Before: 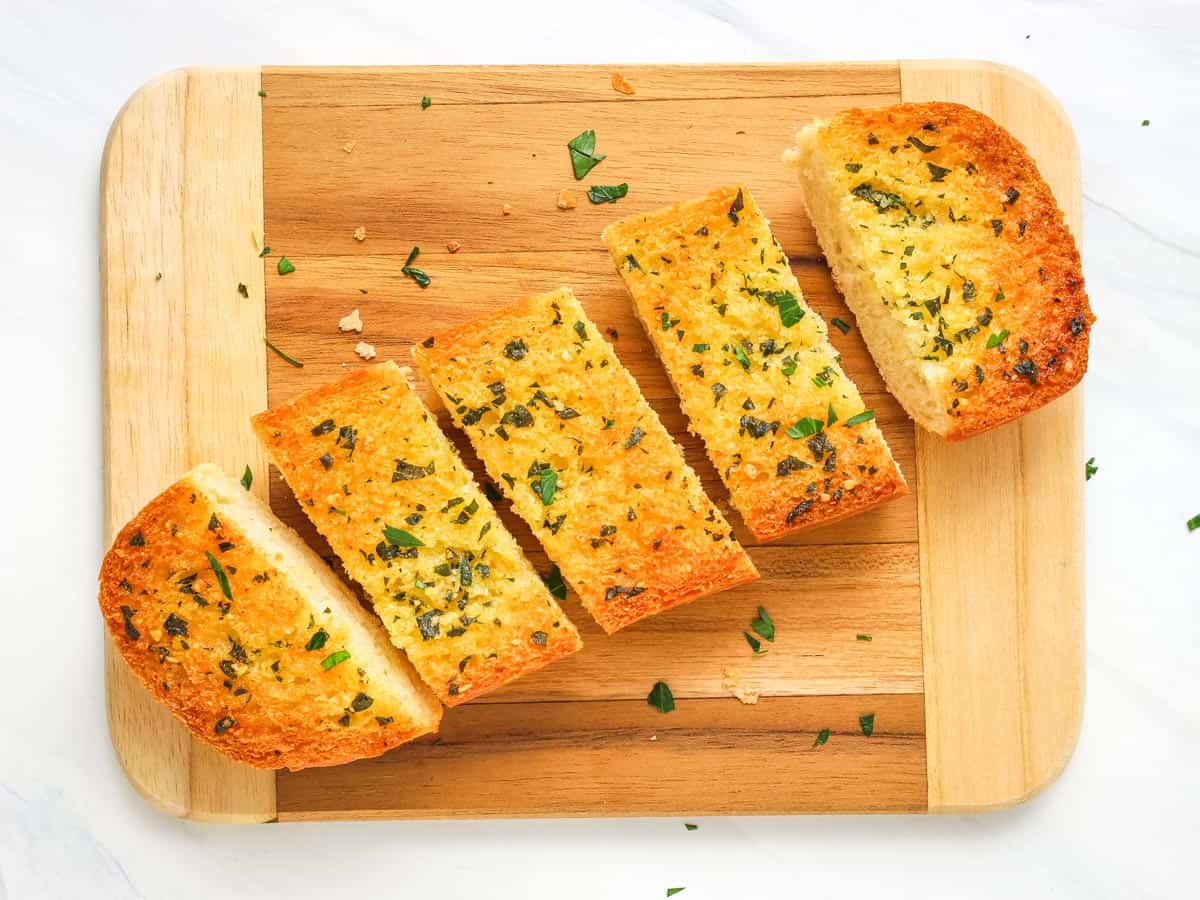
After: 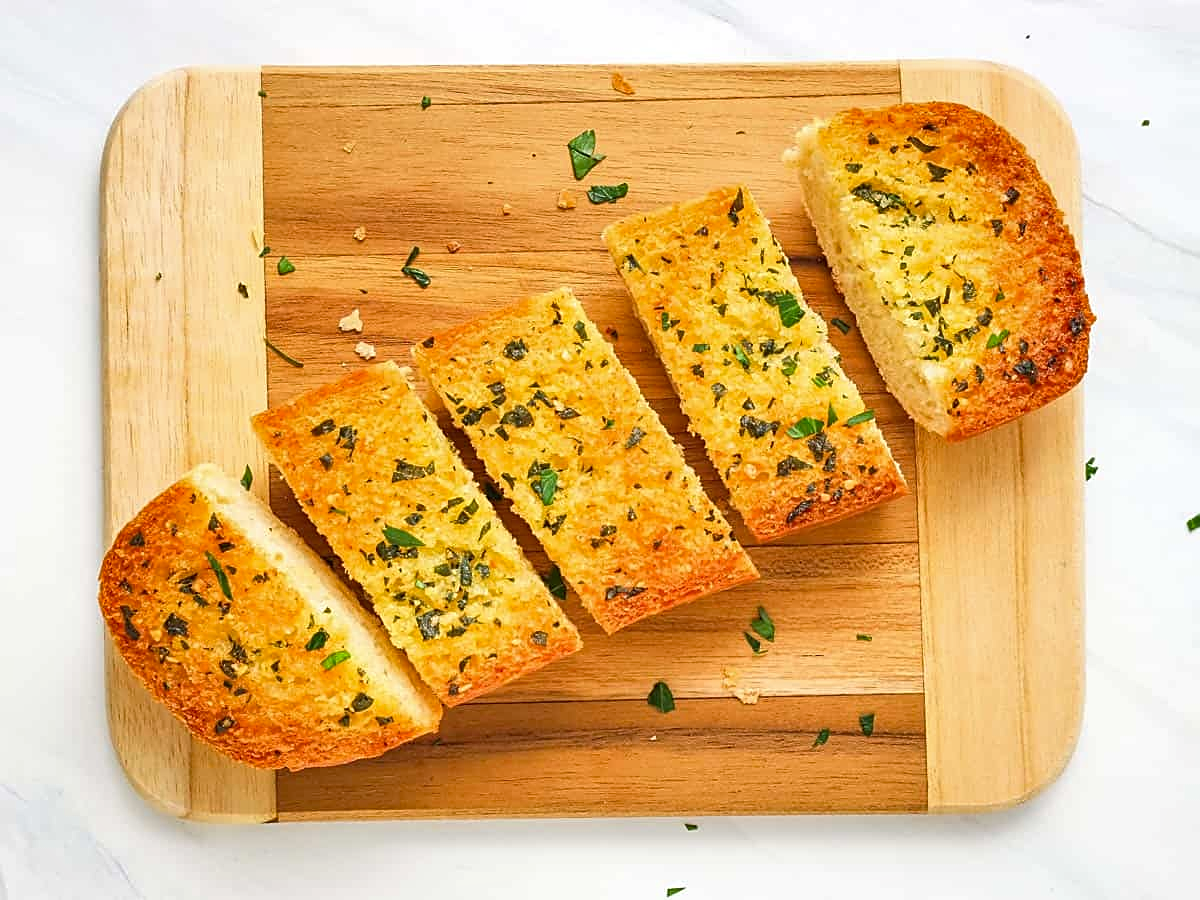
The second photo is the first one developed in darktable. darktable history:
sharpen: on, module defaults
shadows and highlights: shadows 37.27, highlights -28.18, soften with gaussian
haze removal: compatibility mode true, adaptive false
